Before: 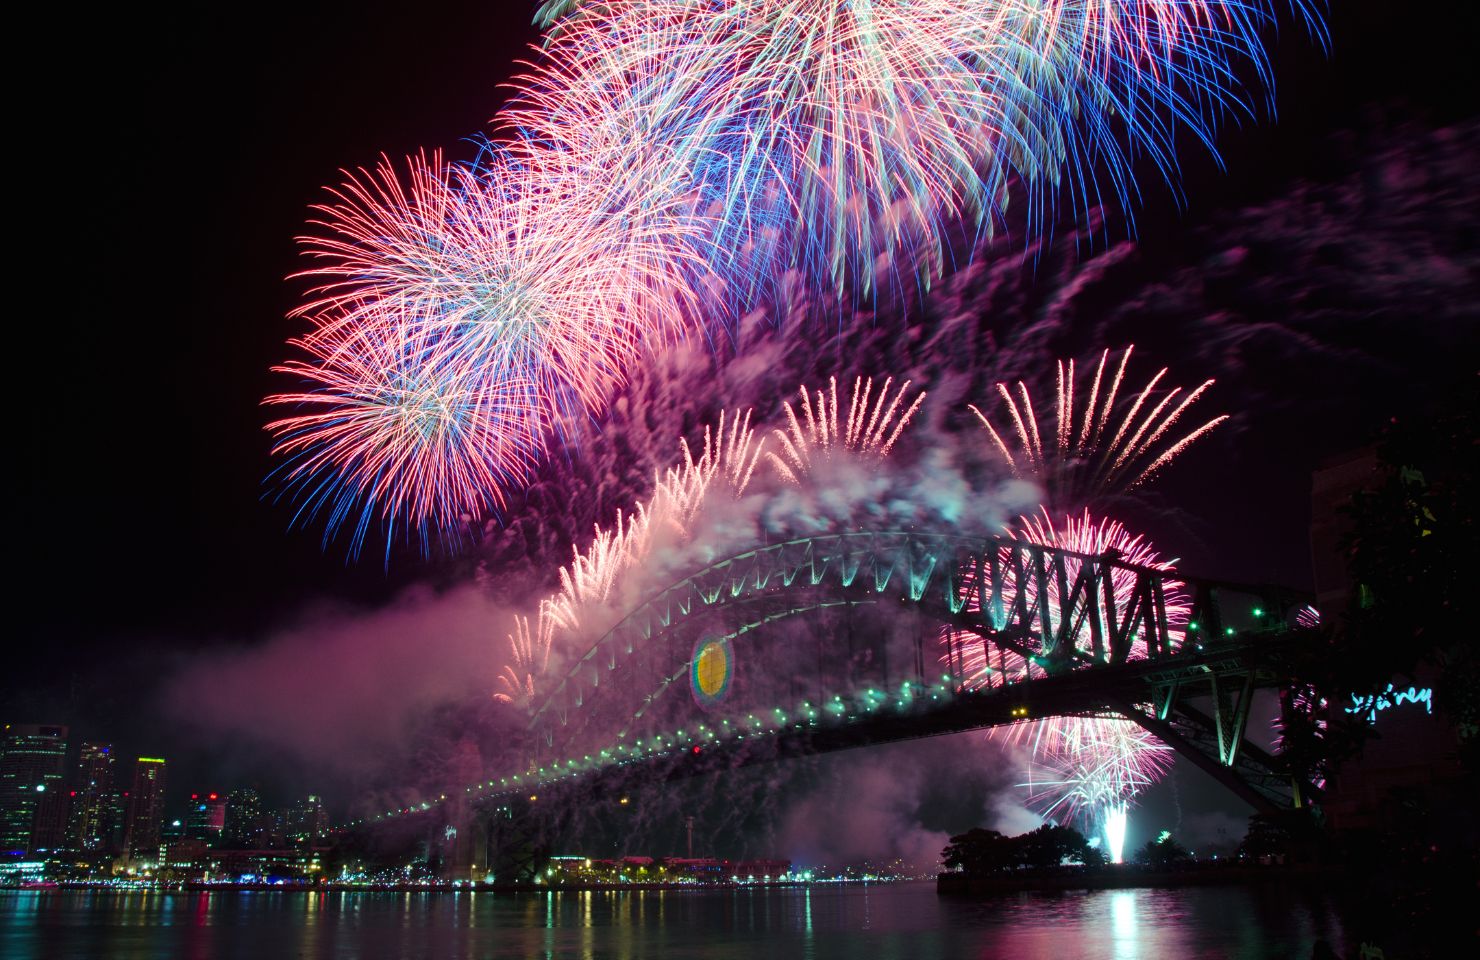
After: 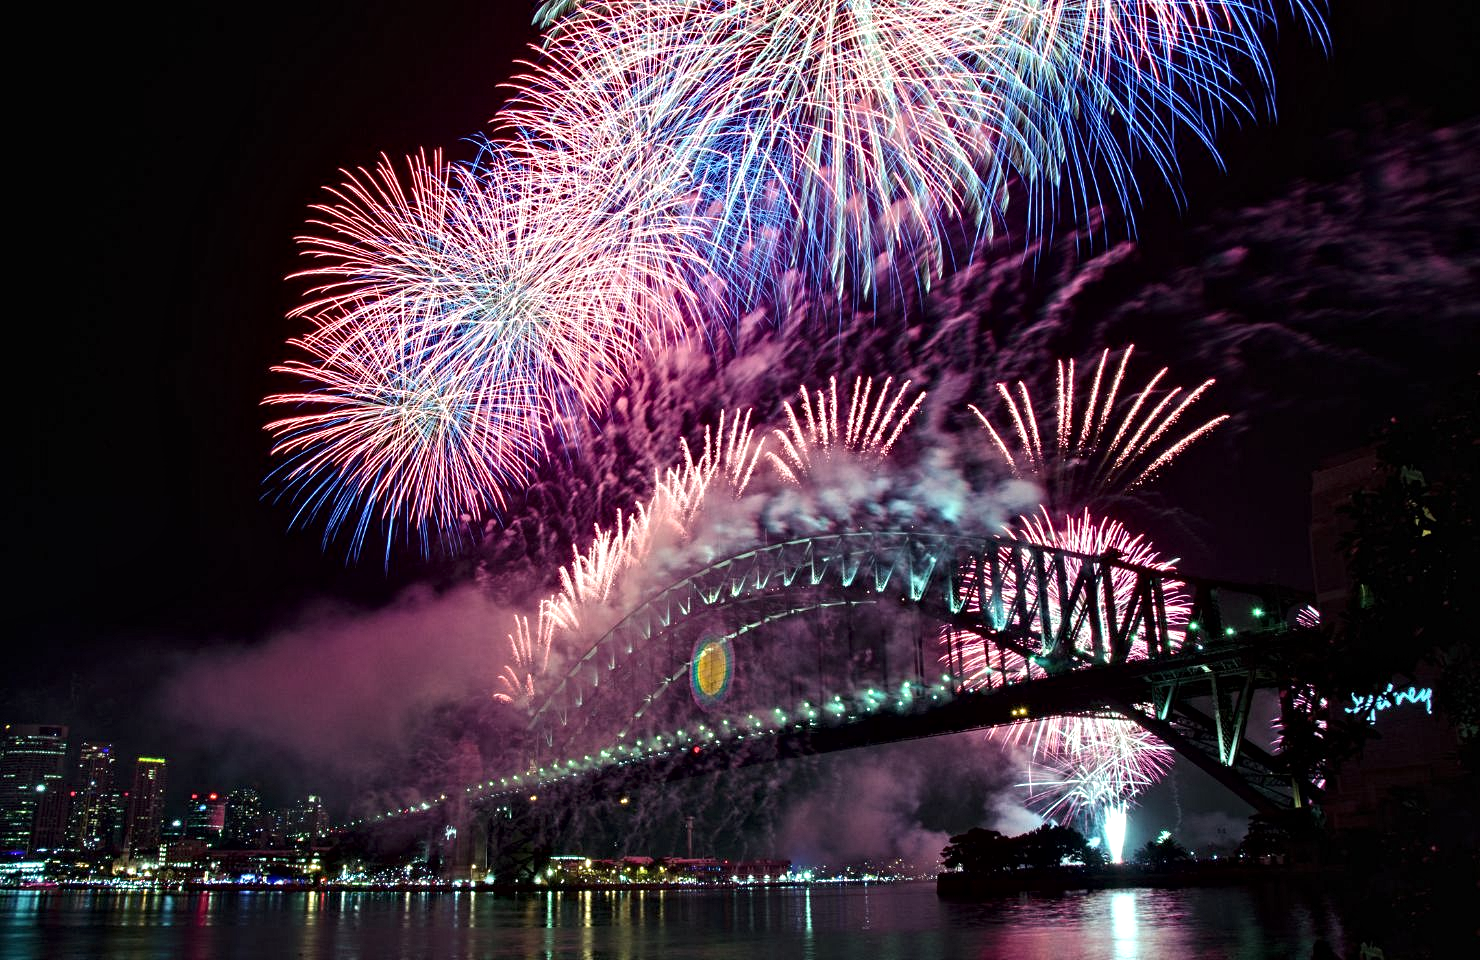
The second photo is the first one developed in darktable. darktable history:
contrast equalizer: octaves 7, y [[0.5, 0.542, 0.583, 0.625, 0.667, 0.708], [0.5 ×6], [0.5 ×6], [0 ×6], [0 ×6]]
contrast brightness saturation: contrast 0.05
